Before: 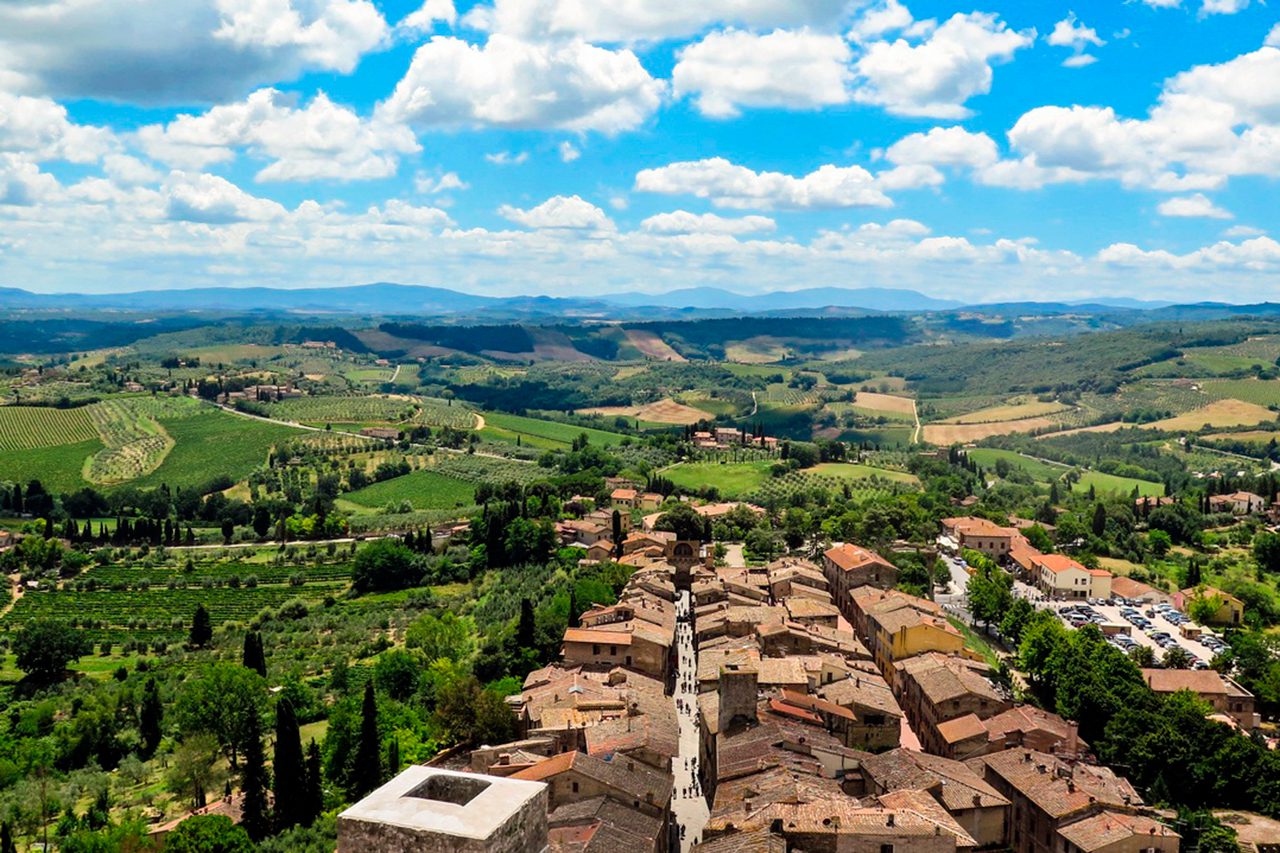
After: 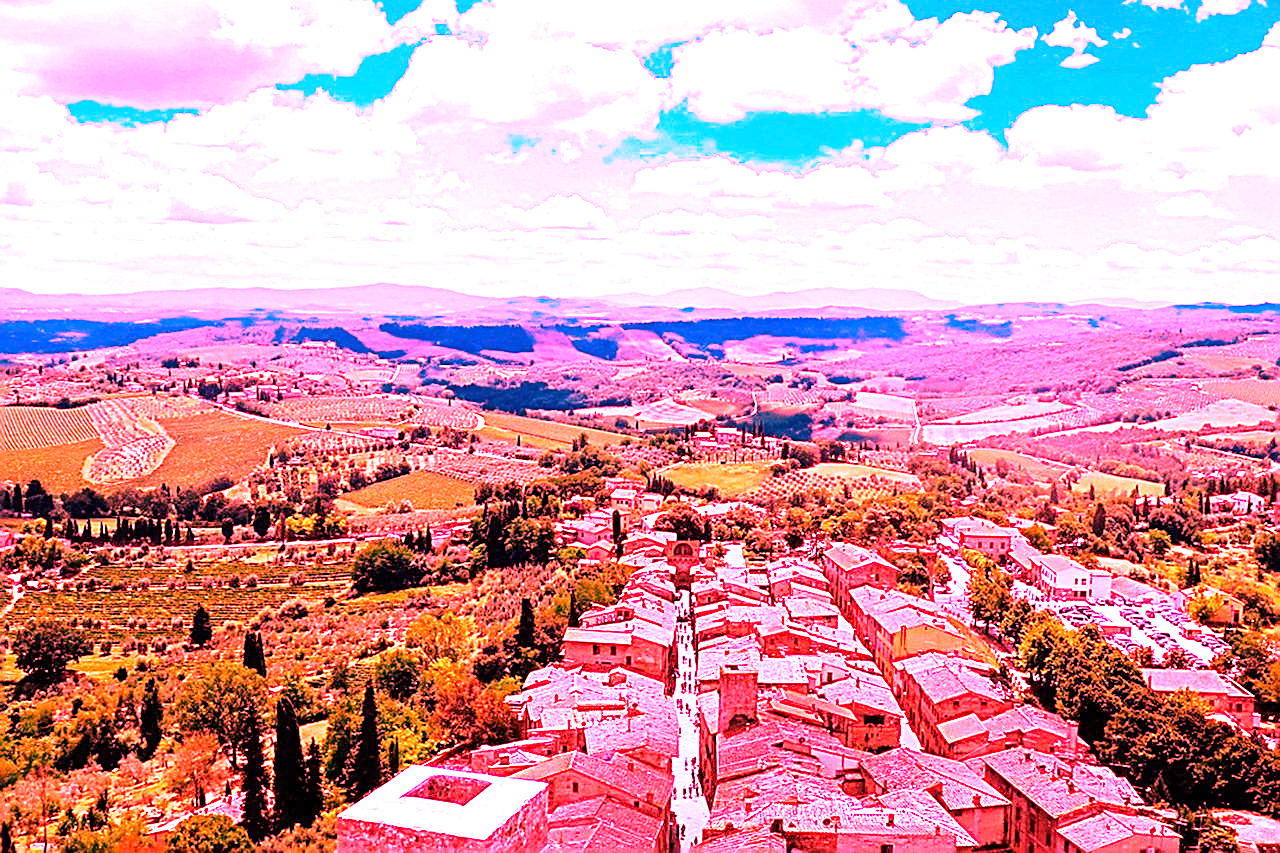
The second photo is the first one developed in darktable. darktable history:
exposure: exposure 0.574 EV, compensate highlight preservation false
sharpen: on, module defaults
white balance: red 4.26, blue 1.802
